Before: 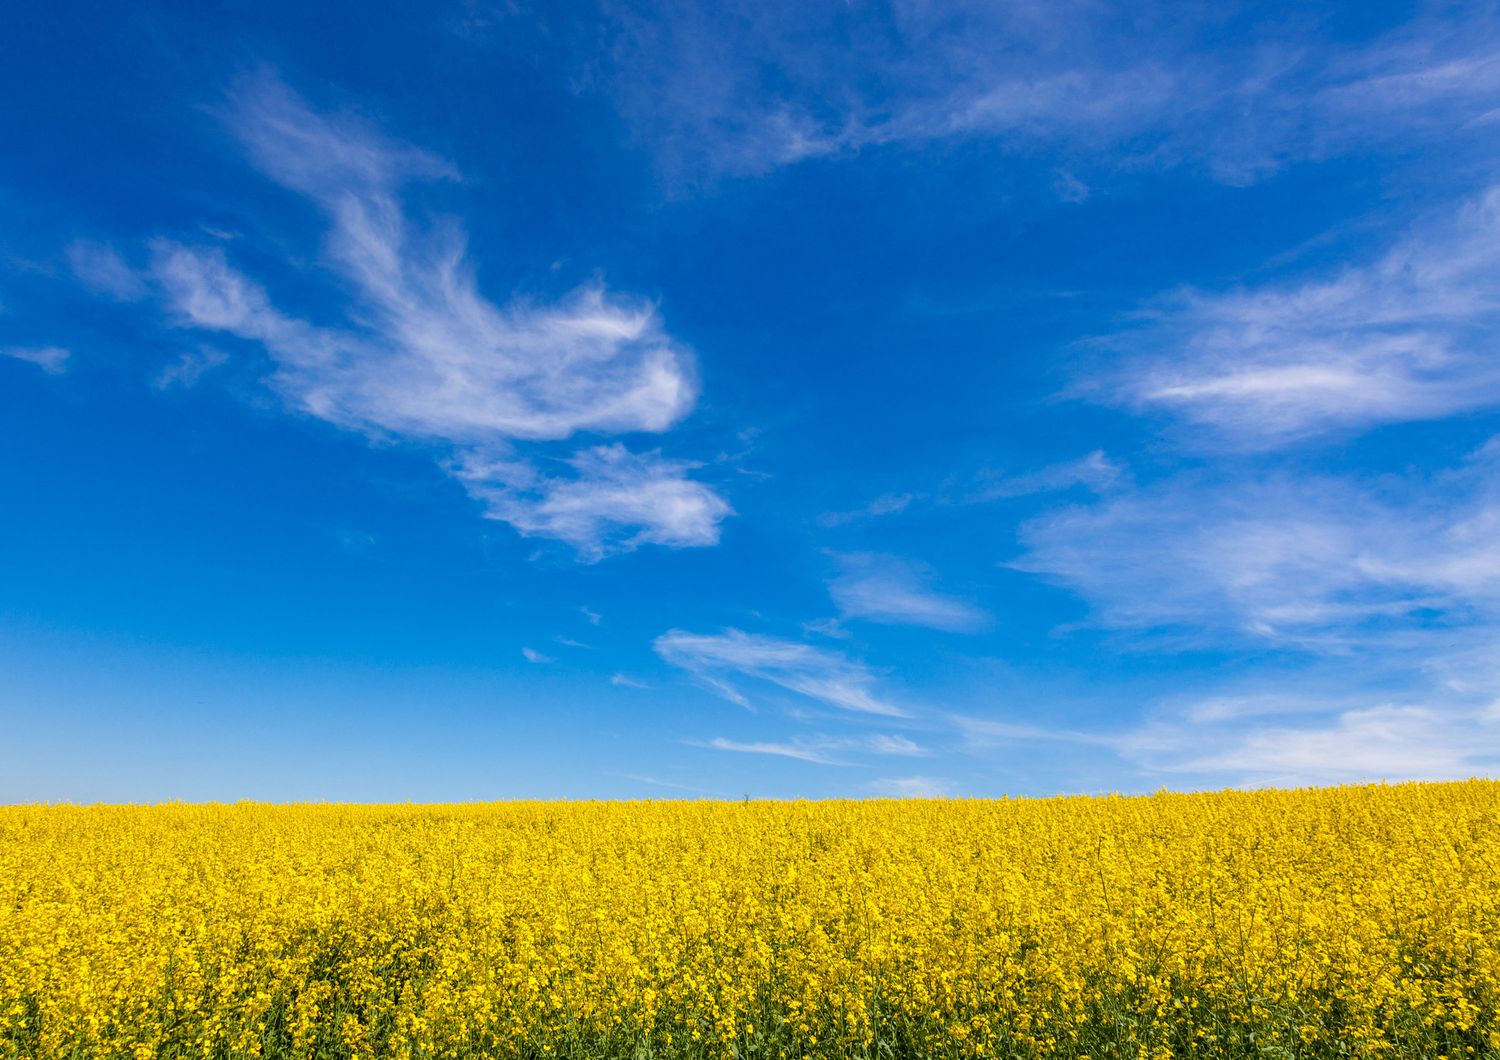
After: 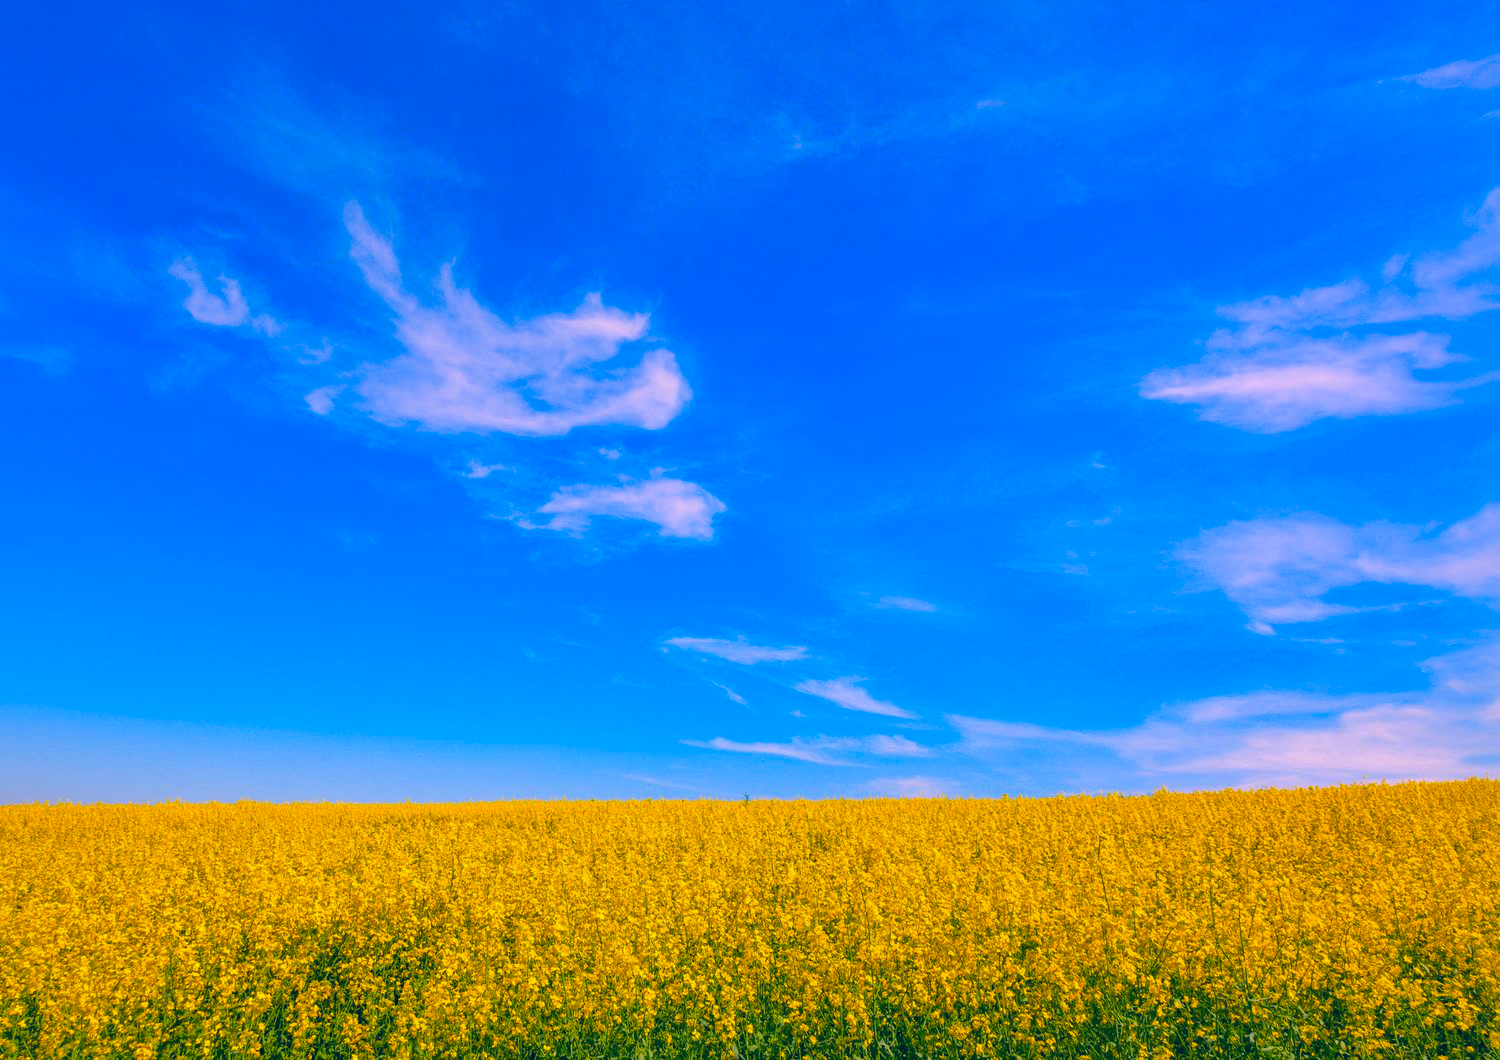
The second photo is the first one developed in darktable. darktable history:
color correction: highlights a* 17.03, highlights b* 0.205, shadows a* -15.38, shadows b* -14.56, saturation 1.5
shadows and highlights: shadows 40, highlights -60
